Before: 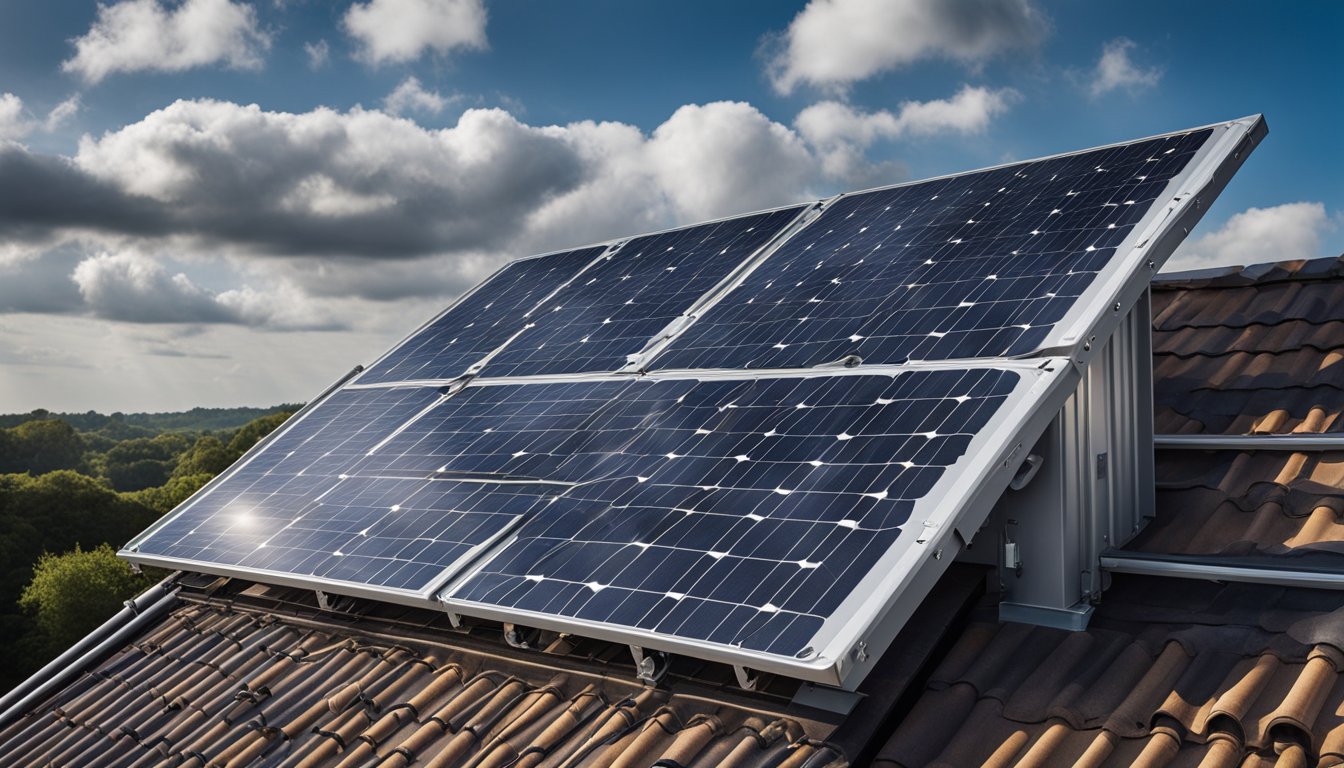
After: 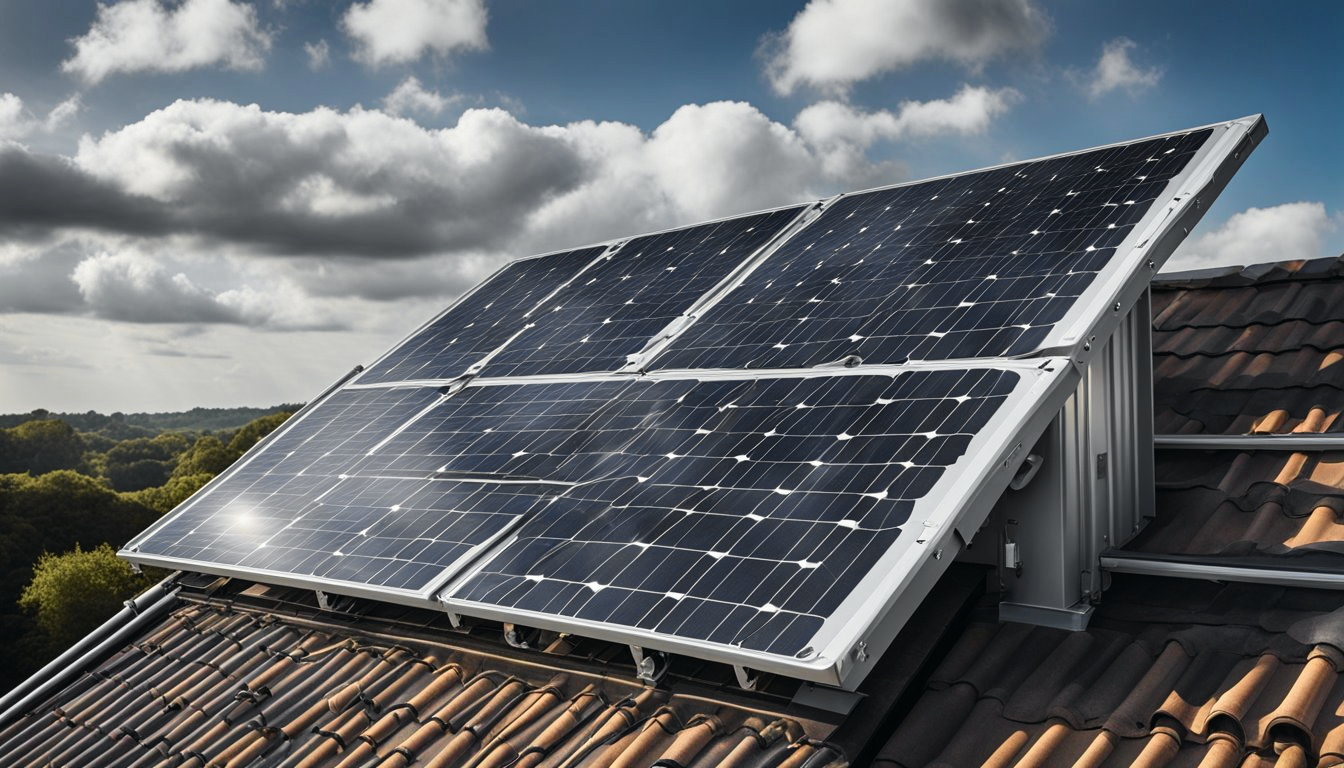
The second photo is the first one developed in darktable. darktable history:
white balance: red 1.009, blue 0.985
exposure: compensate highlight preservation false
tone curve: curves: ch0 [(0, 0.009) (0.037, 0.035) (0.131, 0.126) (0.275, 0.28) (0.476, 0.514) (0.617, 0.667) (0.704, 0.759) (0.813, 0.863) (0.911, 0.931) (0.997, 1)]; ch1 [(0, 0) (0.318, 0.271) (0.444, 0.438) (0.493, 0.496) (0.508, 0.5) (0.534, 0.535) (0.57, 0.582) (0.65, 0.664) (0.746, 0.764) (1, 1)]; ch2 [(0, 0) (0.246, 0.24) (0.36, 0.381) (0.415, 0.434) (0.476, 0.492) (0.502, 0.499) (0.522, 0.518) (0.533, 0.534) (0.586, 0.598) (0.634, 0.643) (0.706, 0.717) (0.853, 0.83) (1, 0.951)], color space Lab, independent channels, preserve colors none
